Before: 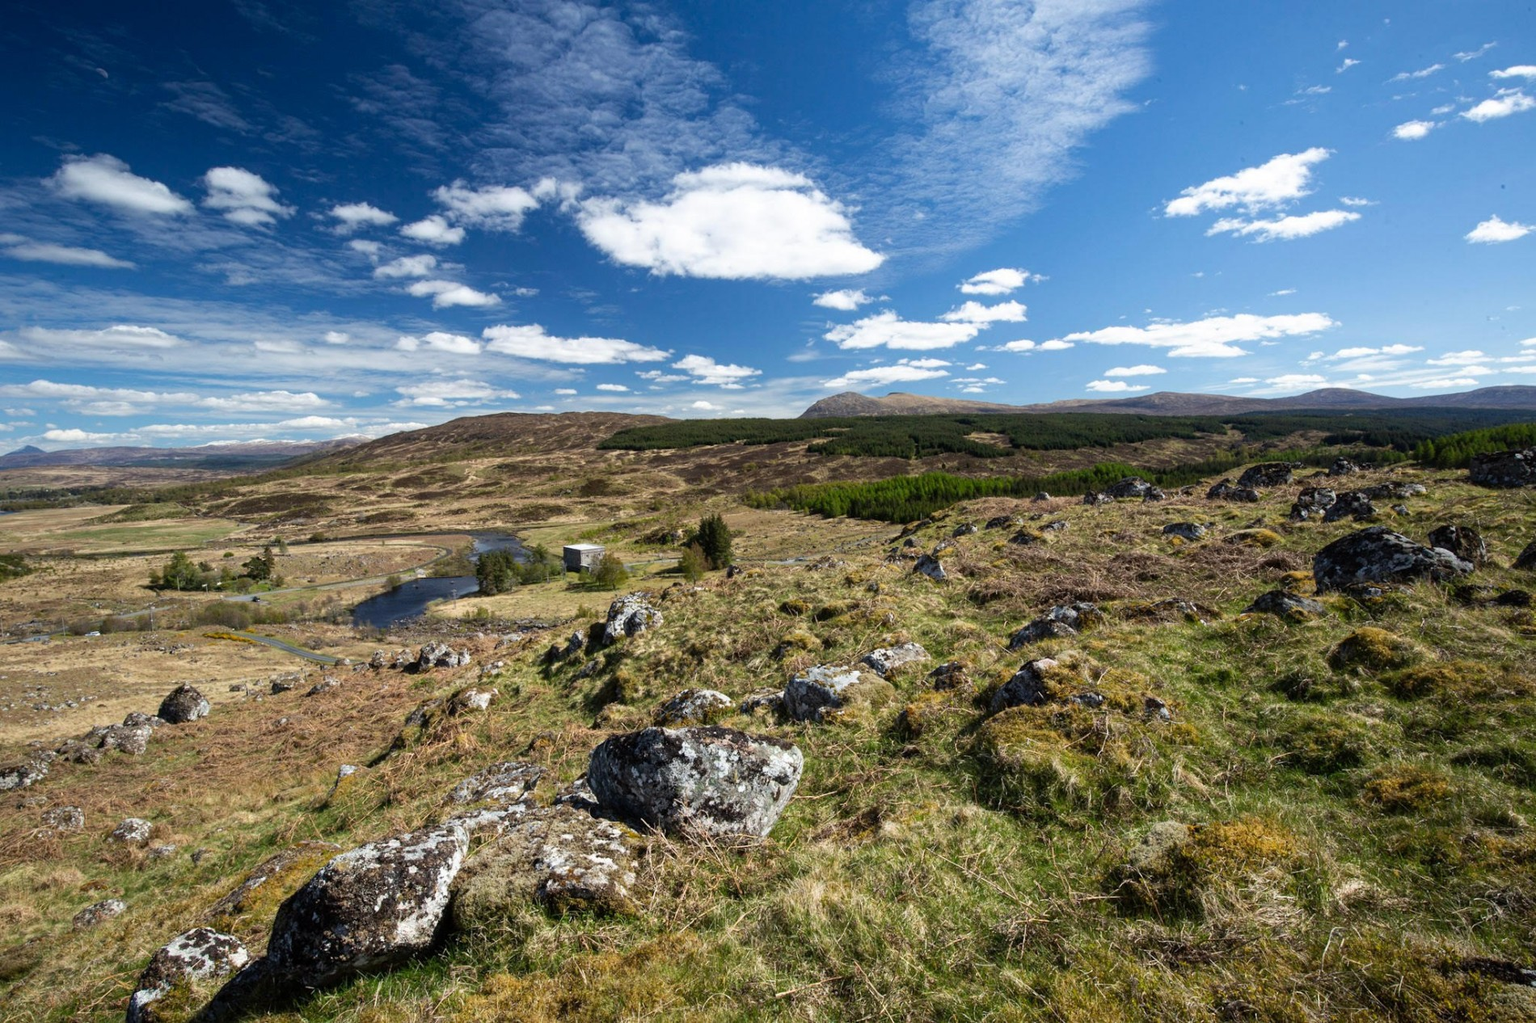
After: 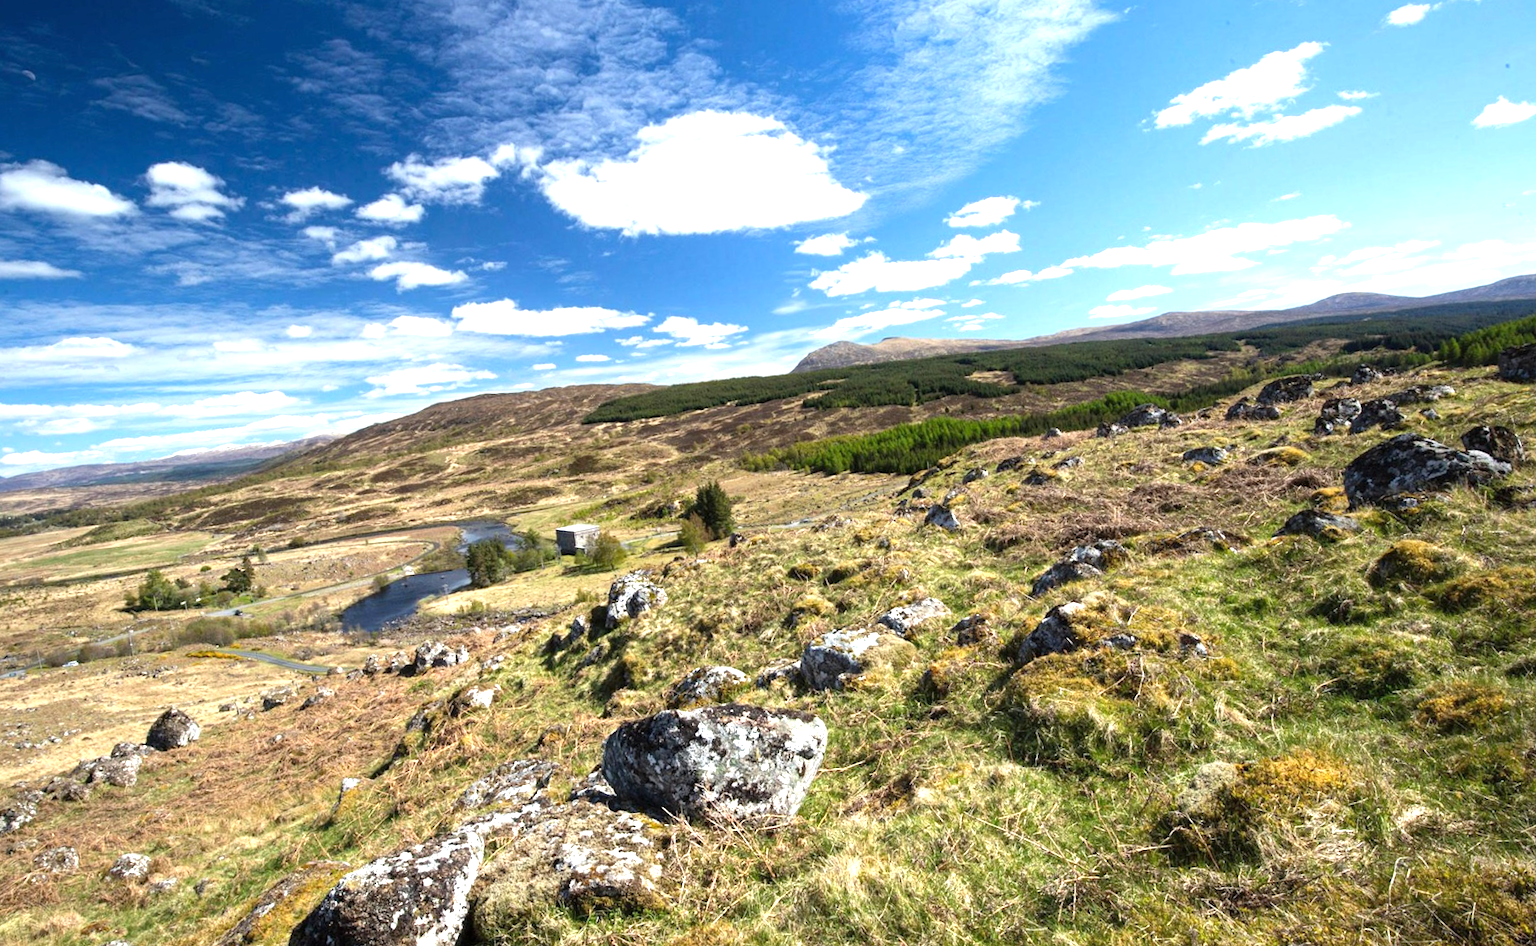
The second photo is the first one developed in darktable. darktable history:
exposure: black level correction 0, exposure 1 EV, compensate exposure bias true, compensate highlight preservation false
rotate and perspective: rotation -5°, crop left 0.05, crop right 0.952, crop top 0.11, crop bottom 0.89
